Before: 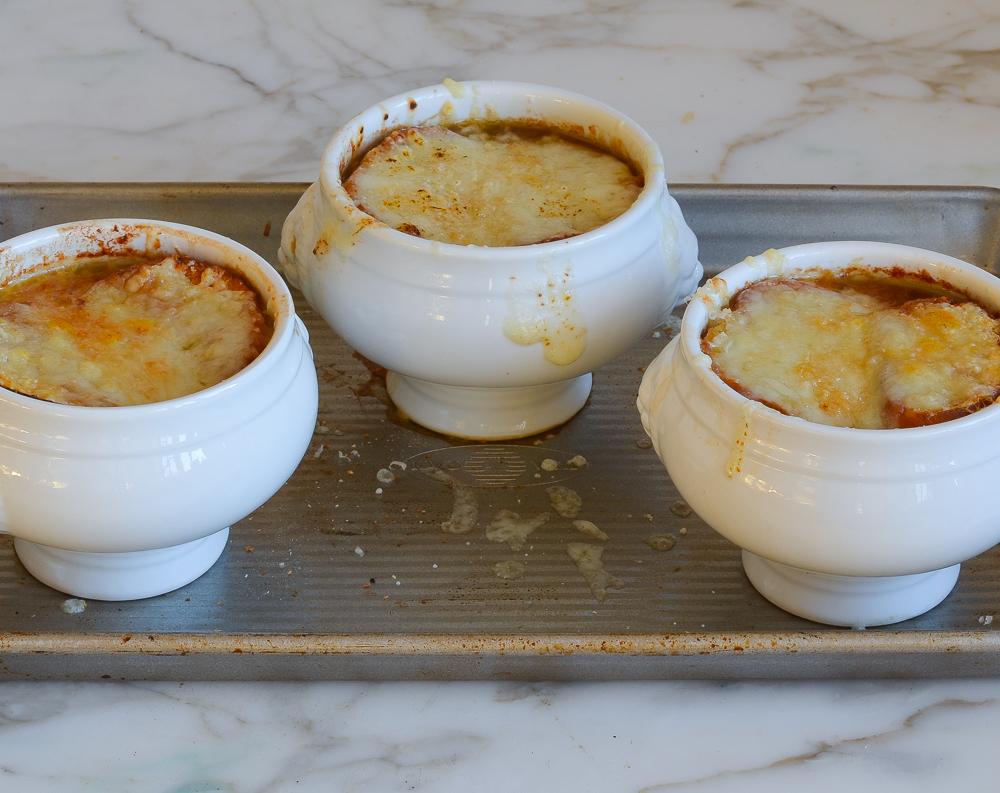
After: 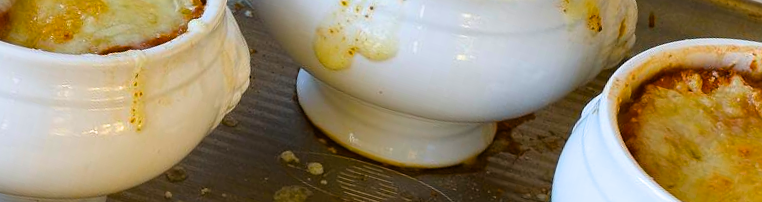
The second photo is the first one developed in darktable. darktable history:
filmic rgb: black relative exposure -9.08 EV, white relative exposure 2.3 EV, hardness 7.49
color balance rgb: perceptual saturation grading › global saturation 30%, global vibrance 20%
shadows and highlights: soften with gaussian
crop and rotate: angle 16.12°, top 30.835%, bottom 35.653%
tone equalizer: on, module defaults
